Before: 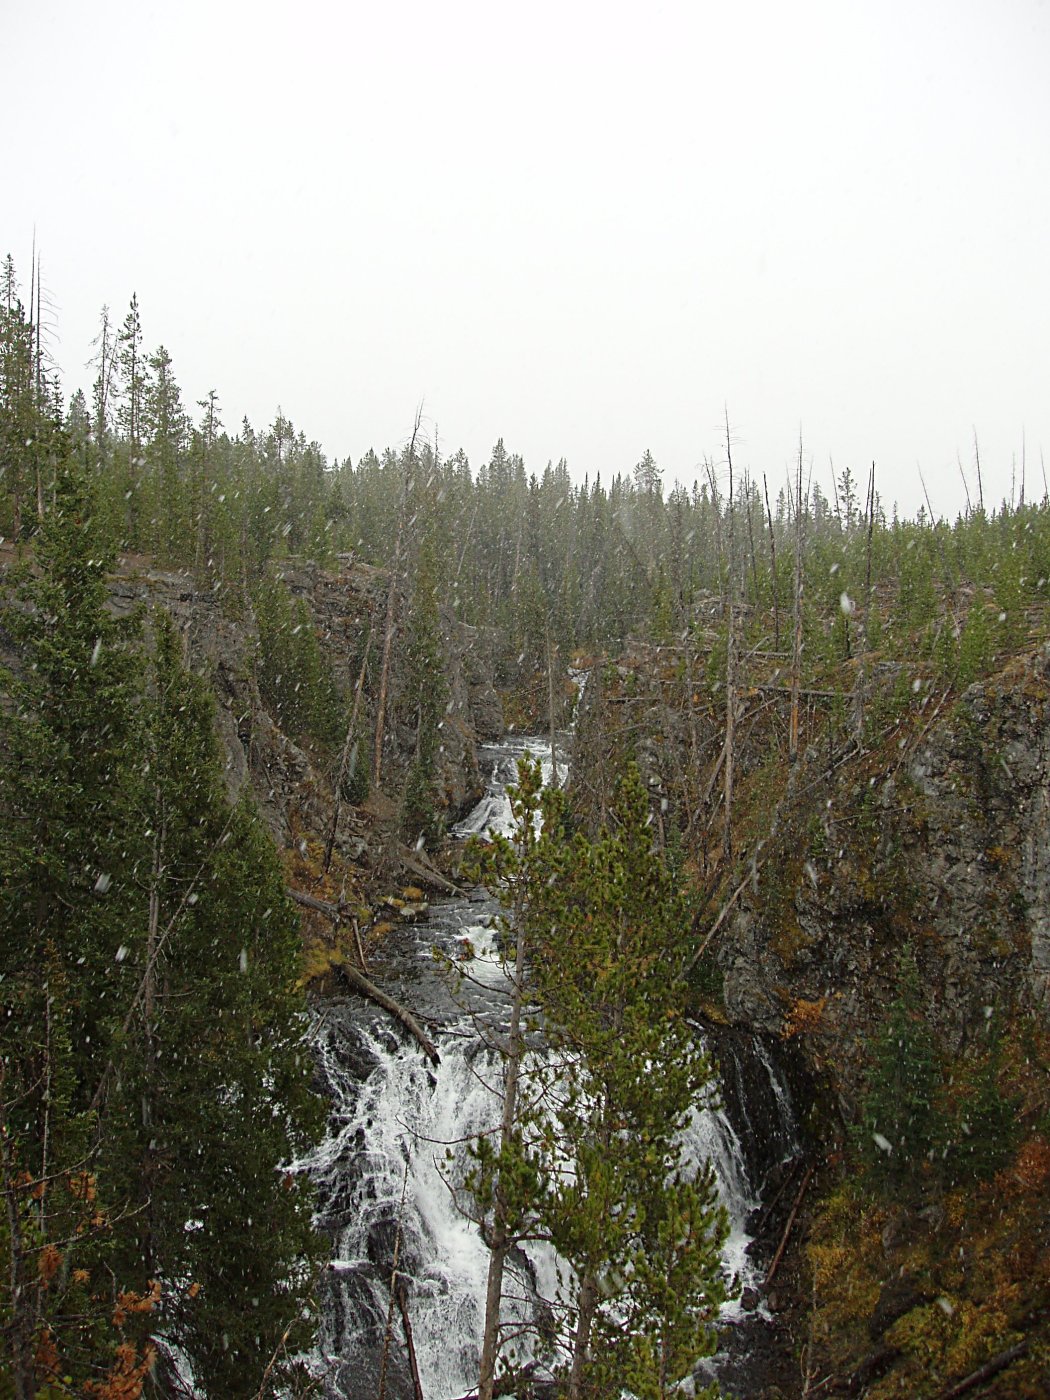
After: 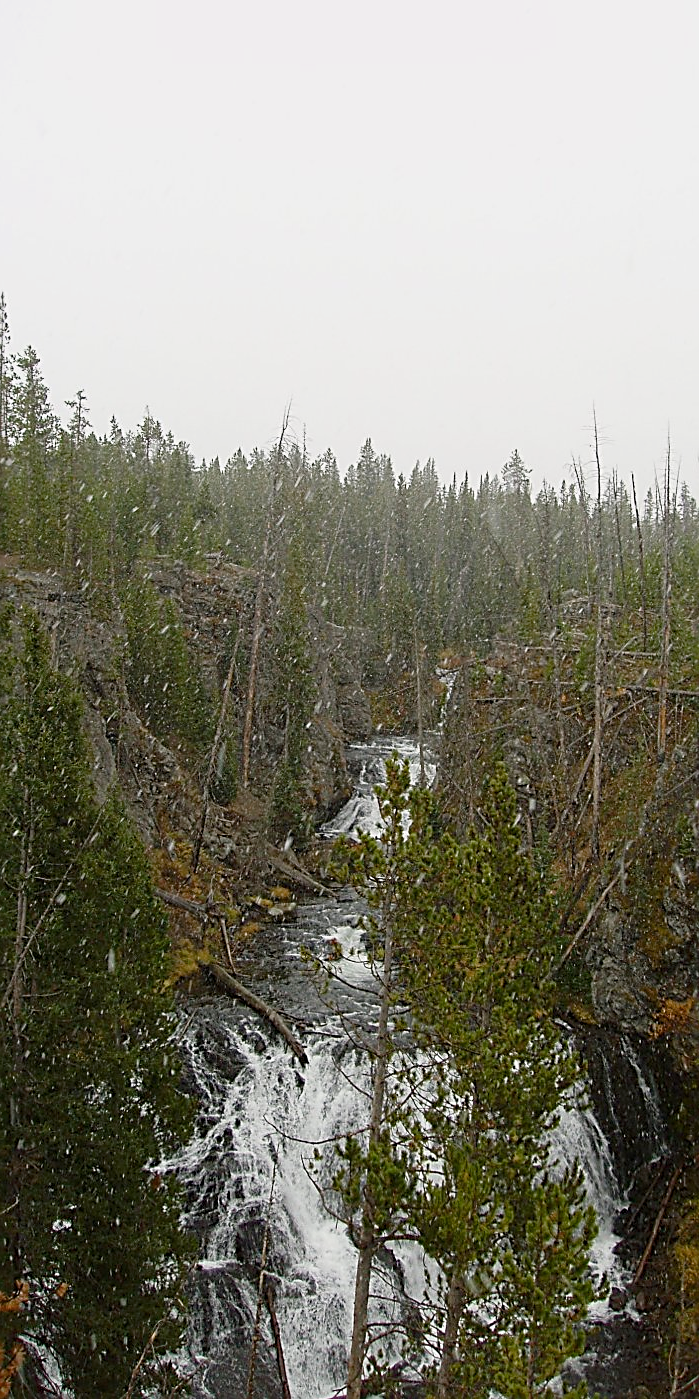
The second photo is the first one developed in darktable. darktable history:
sharpen: on, module defaults
crop and rotate: left 12.648%, right 20.685%
color balance rgb: shadows lift › chroma 1%, shadows lift › hue 113°, highlights gain › chroma 0.2%, highlights gain › hue 333°, perceptual saturation grading › global saturation 20%, perceptual saturation grading › highlights -25%, perceptual saturation grading › shadows 25%, contrast -10%
contrast brightness saturation: contrast 0.11, saturation -0.17
